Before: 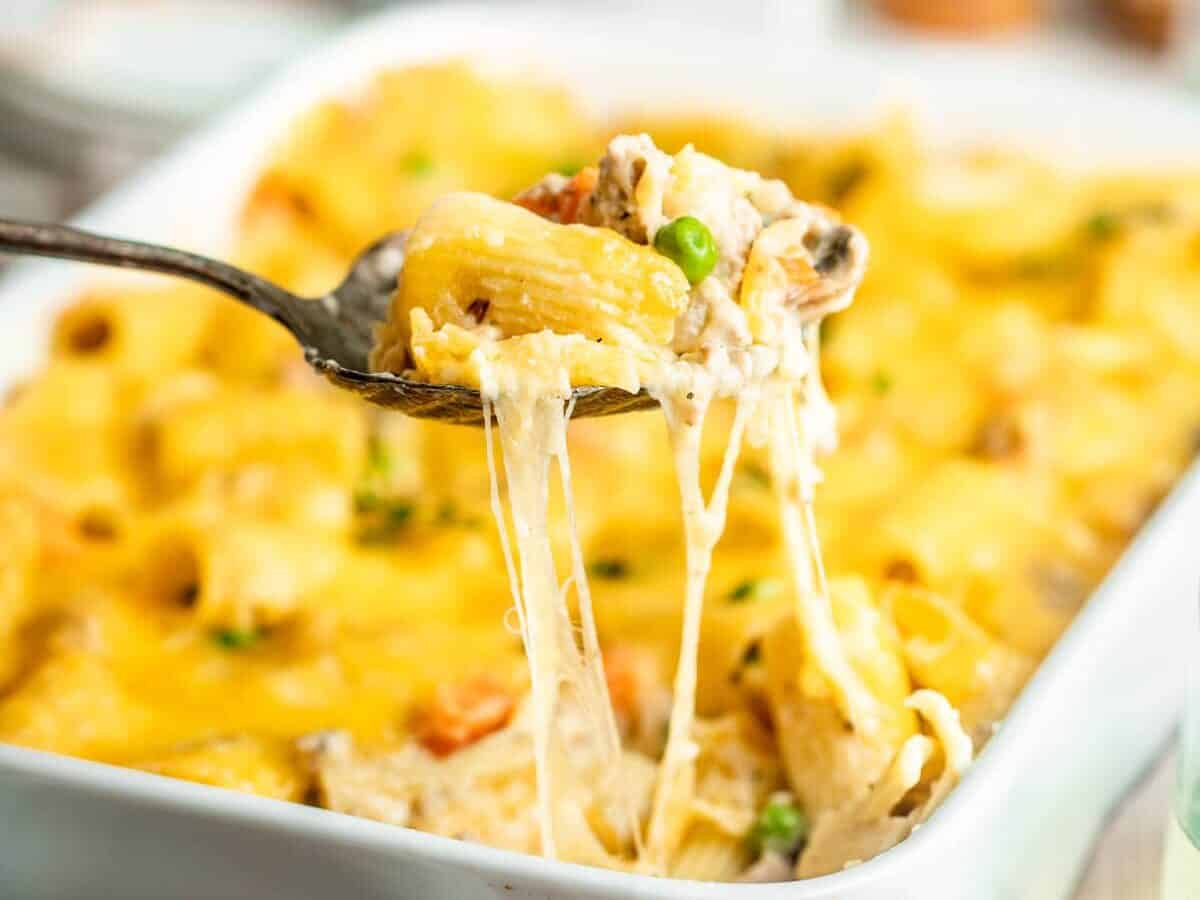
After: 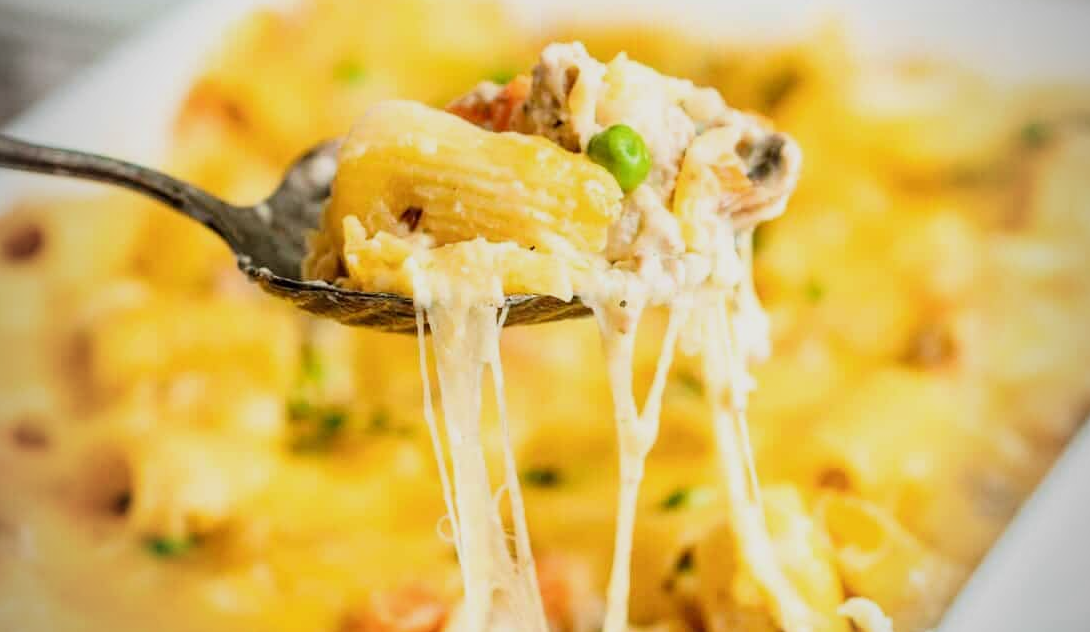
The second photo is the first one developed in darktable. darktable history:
crop: left 5.596%, top 10.314%, right 3.534%, bottom 19.395%
vignetting: fall-off start 74.49%, fall-off radius 65.9%, brightness -0.628, saturation -0.68
filmic rgb: black relative exposure -14.19 EV, white relative exposure 3.39 EV, hardness 7.89, preserve chrominance max RGB
